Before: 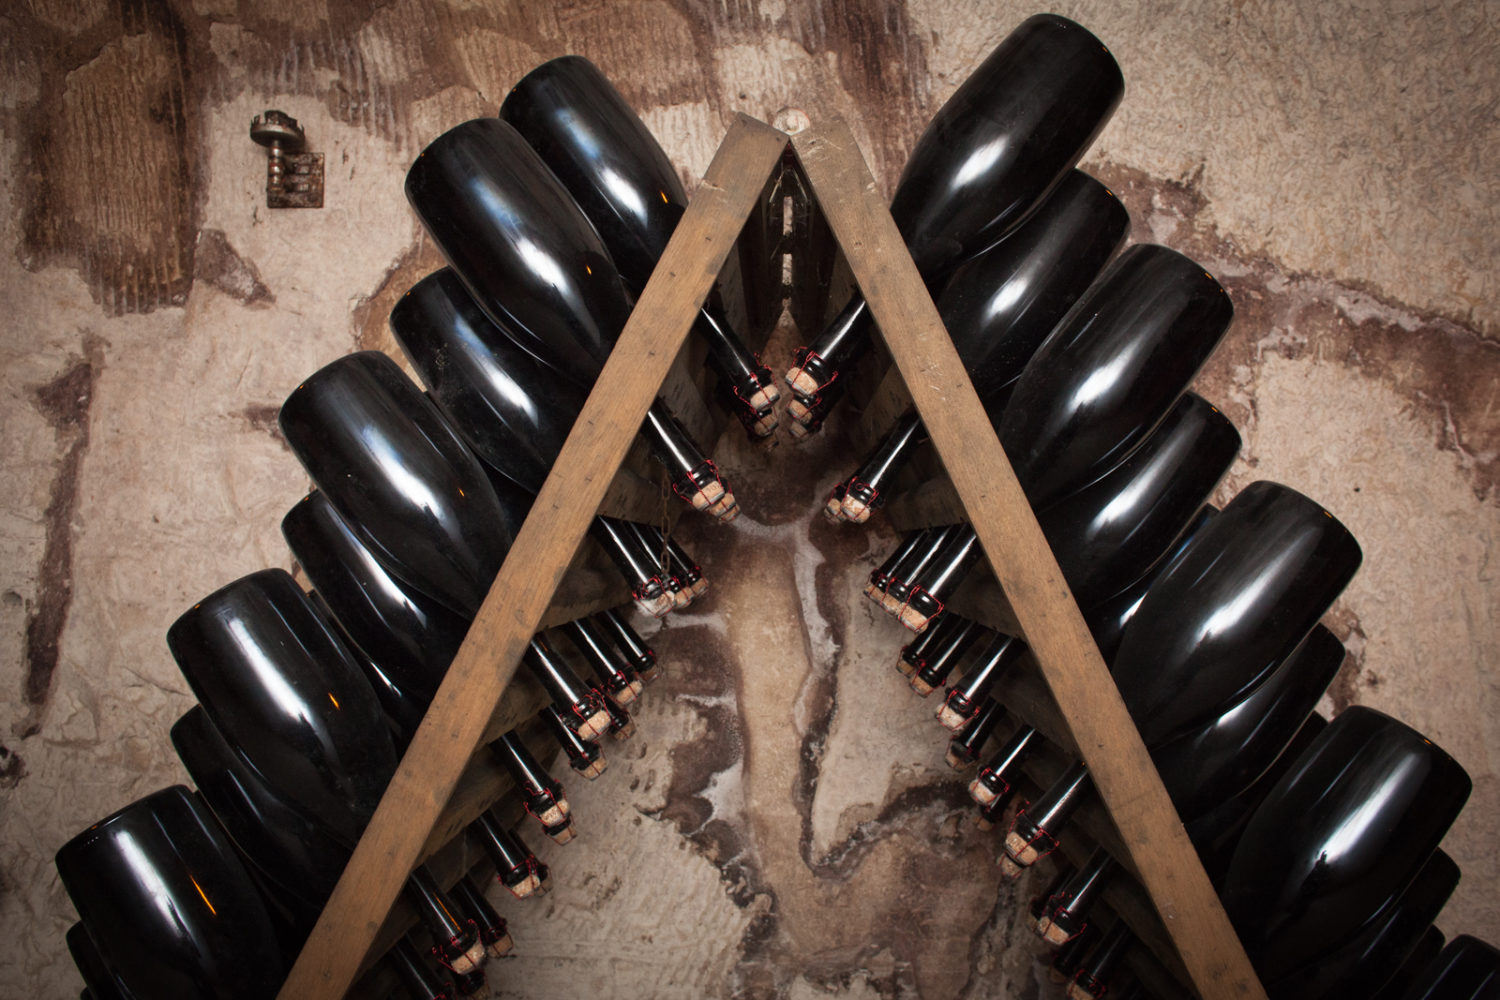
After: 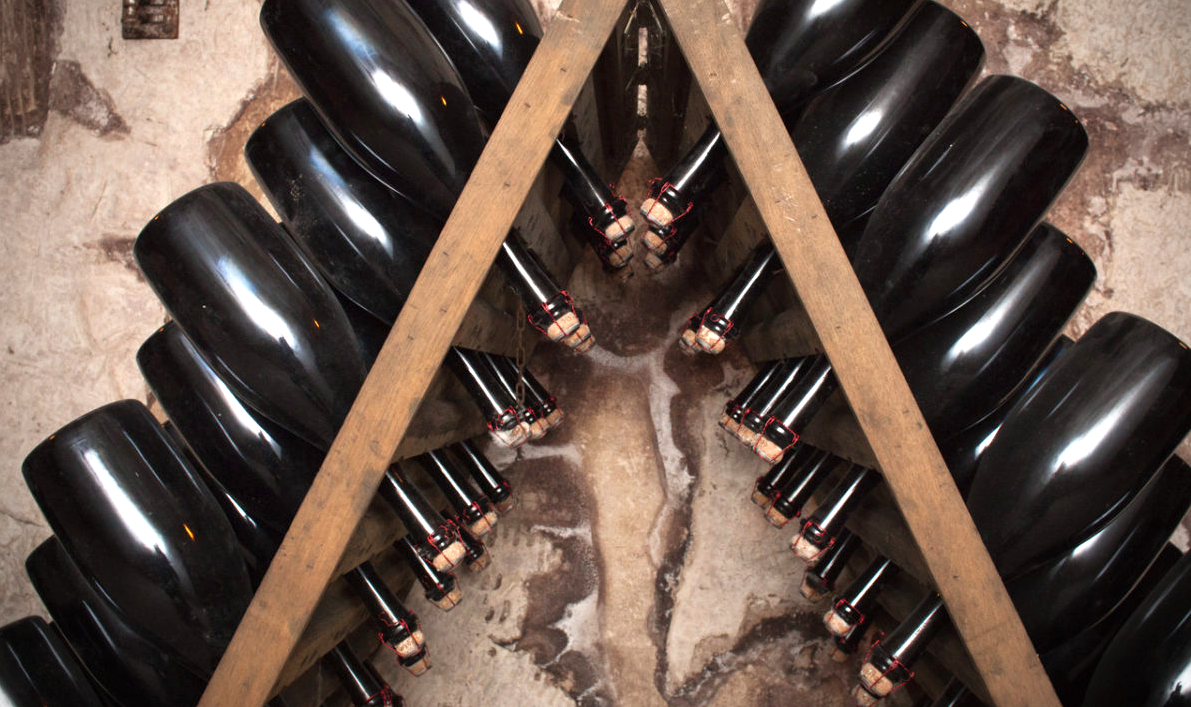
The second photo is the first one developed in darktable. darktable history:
exposure: exposure 0.574 EV, compensate highlight preservation false
crop: left 9.712%, top 16.928%, right 10.845%, bottom 12.332%
tone equalizer: on, module defaults
vignetting: on, module defaults
